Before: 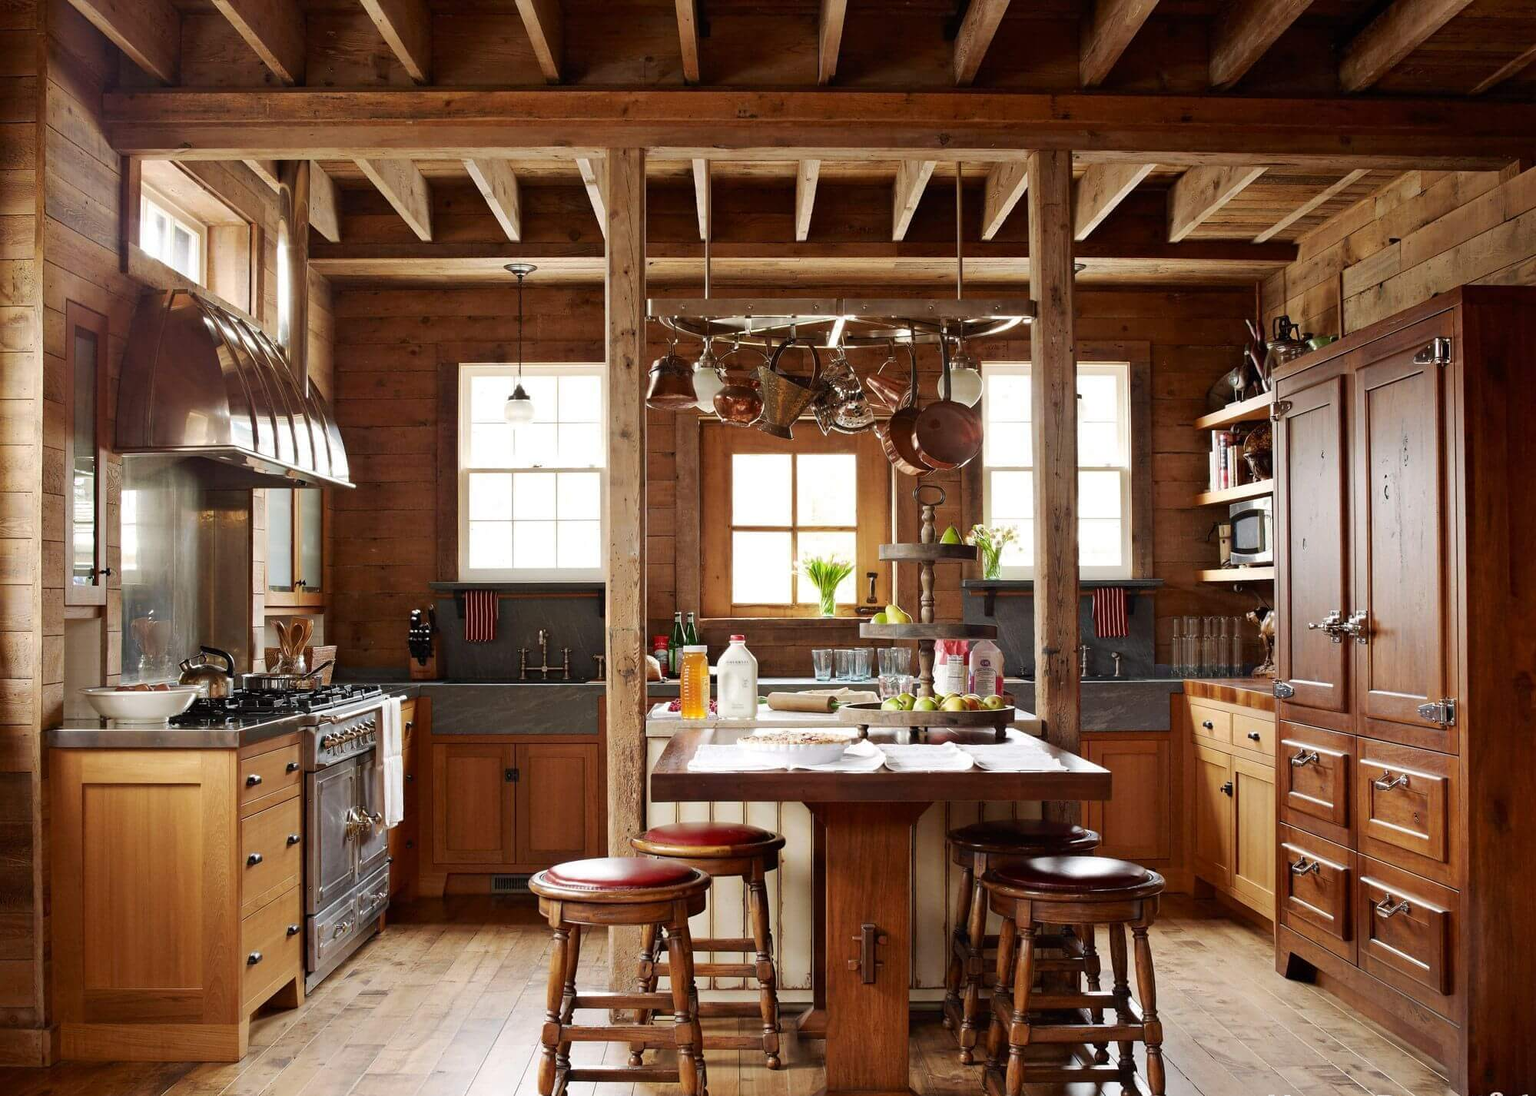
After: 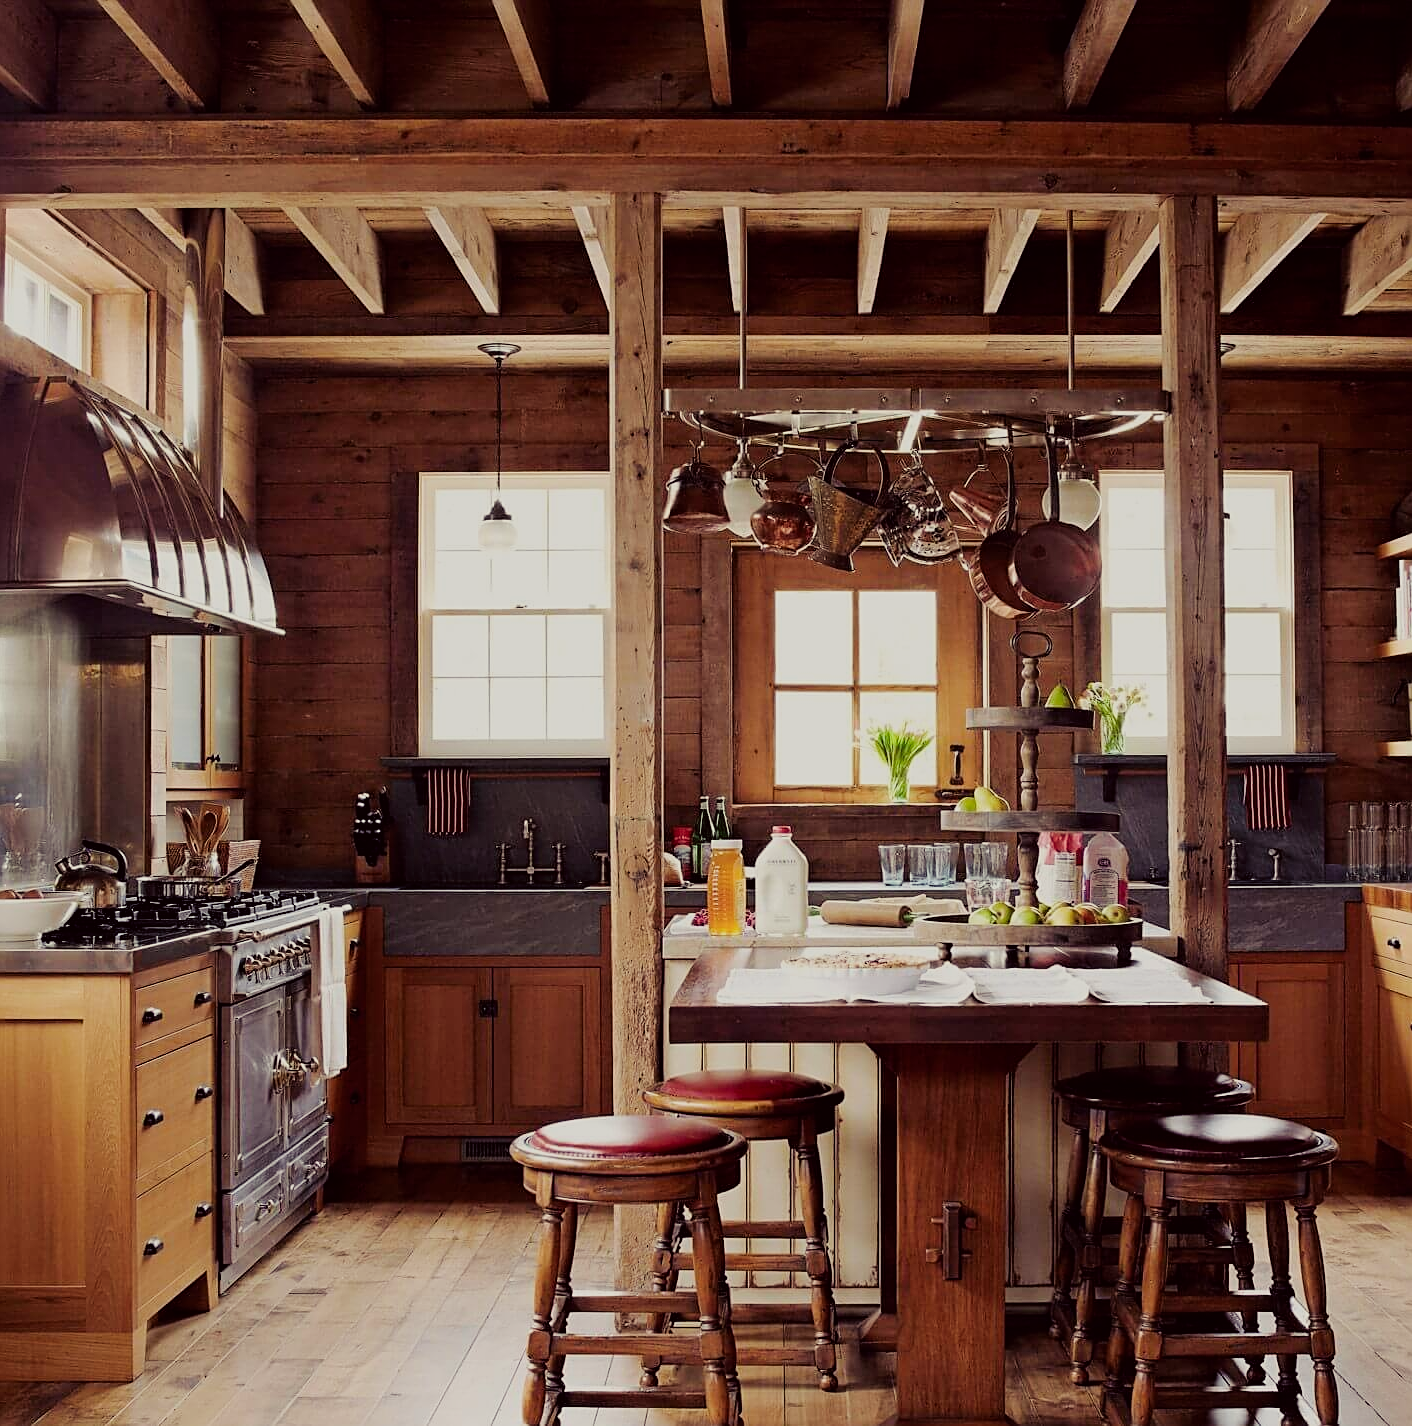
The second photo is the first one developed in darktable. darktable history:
color balance rgb: shadows lift › luminance -21.631%, shadows lift › chroma 9.044%, shadows lift › hue 282.81°, power › hue 71.53°, perceptual saturation grading › global saturation -0.131%
crop and rotate: left 8.953%, right 20.385%
filmic rgb: black relative exposure -7.65 EV, white relative exposure 4.56 EV, hardness 3.61, iterations of high-quality reconstruction 0
sharpen: on, module defaults
color correction: highlights a* -1.03, highlights b* 4.54, shadows a* 3.69
